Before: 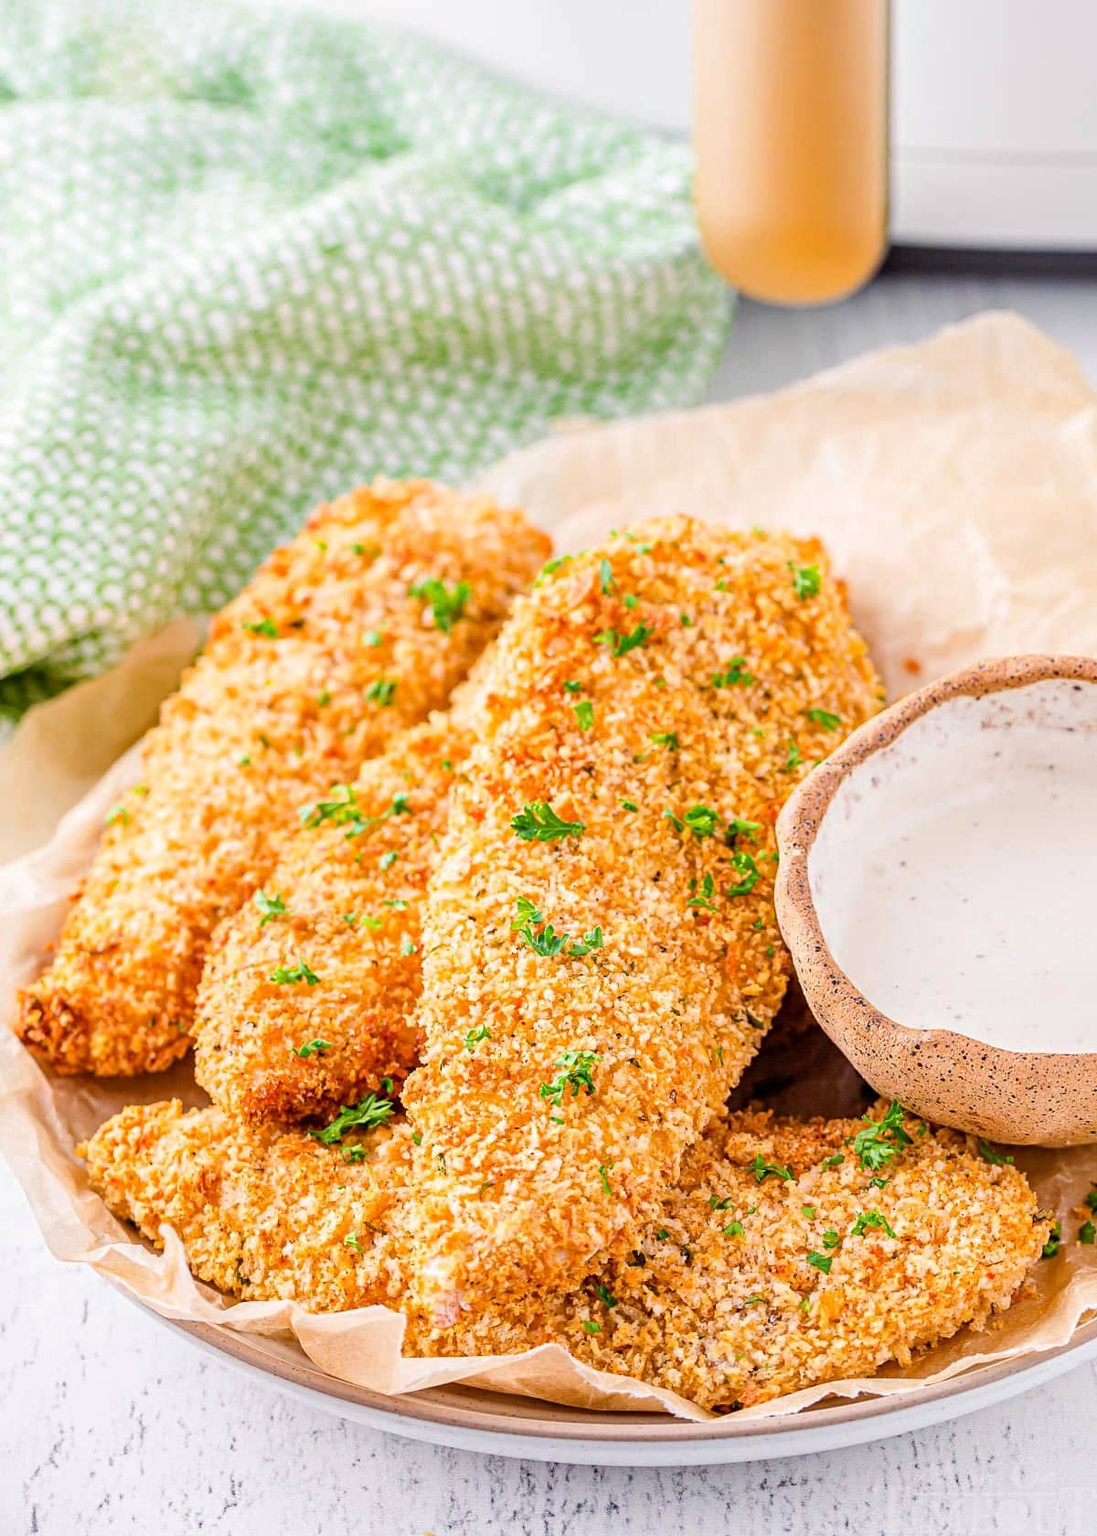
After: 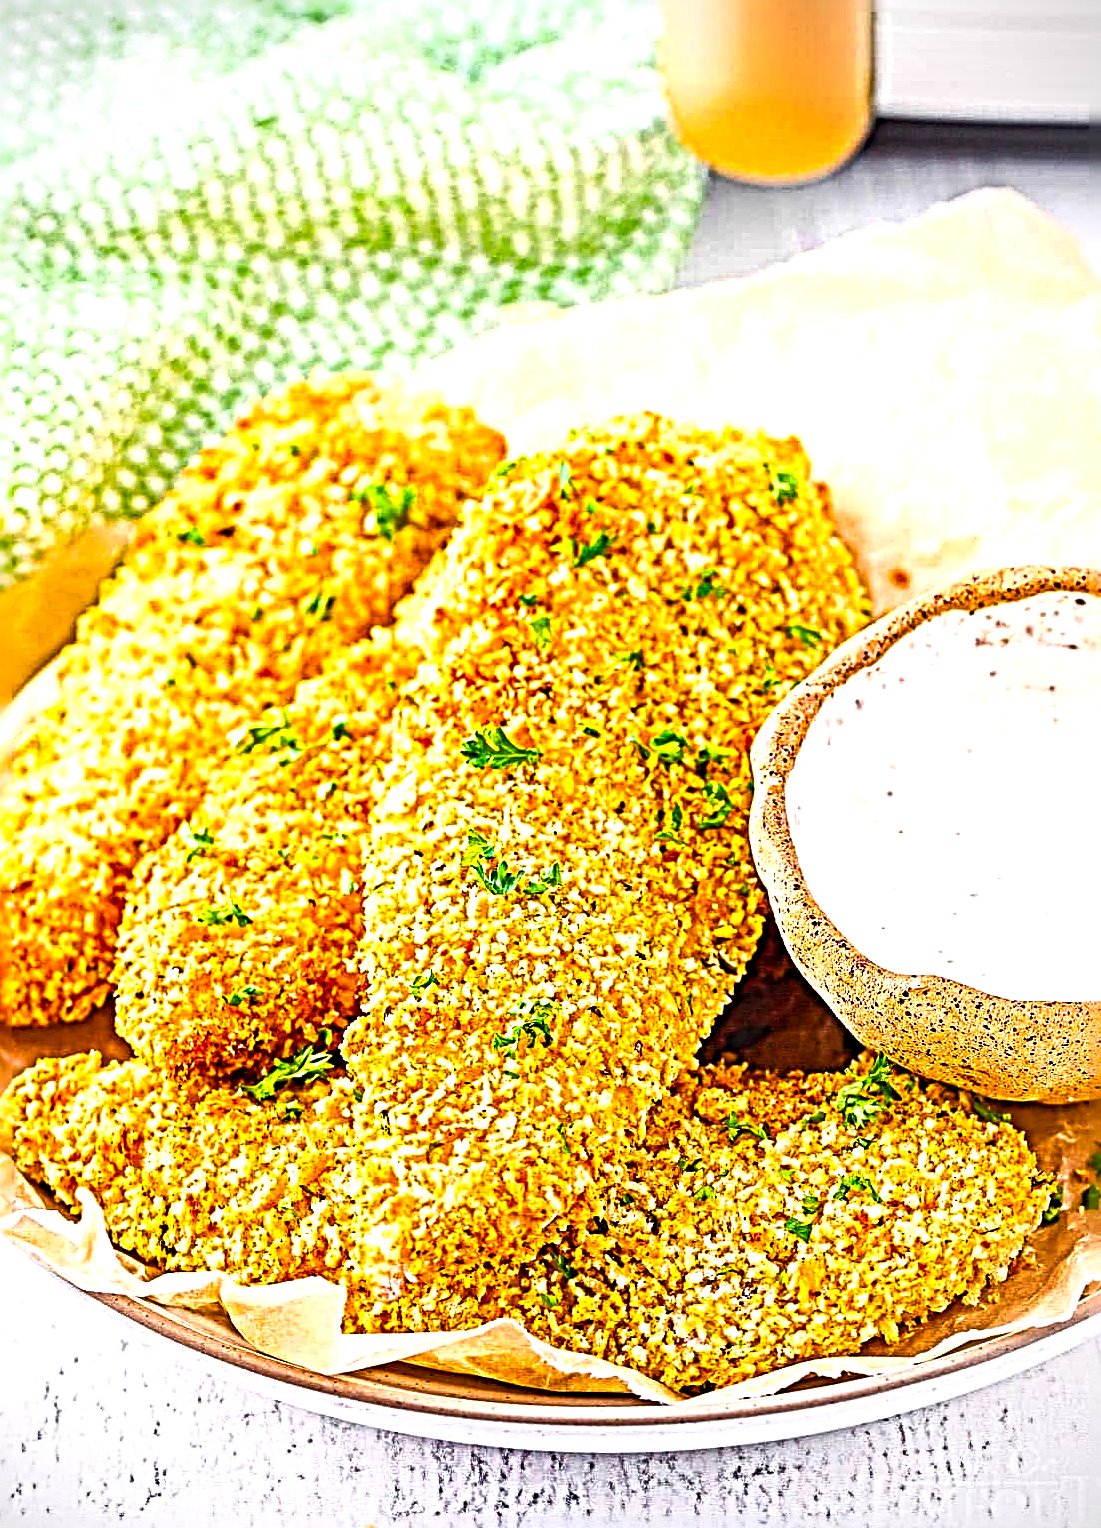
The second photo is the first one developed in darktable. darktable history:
shadows and highlights: shadows 36.94, highlights -26.77, soften with gaussian
contrast equalizer: y [[0.439, 0.44, 0.442, 0.457, 0.493, 0.498], [0.5 ×6], [0.5 ×6], [0 ×6], [0 ×6]]
vignetting: on, module defaults
color balance rgb: linear chroma grading › global chroma 14.779%, perceptual saturation grading › global saturation 30%, perceptual brilliance grading › global brilliance 25.085%
crop and rotate: left 8.169%, top 8.988%
sharpen: radius 6.27, amount 1.816, threshold 0.176
